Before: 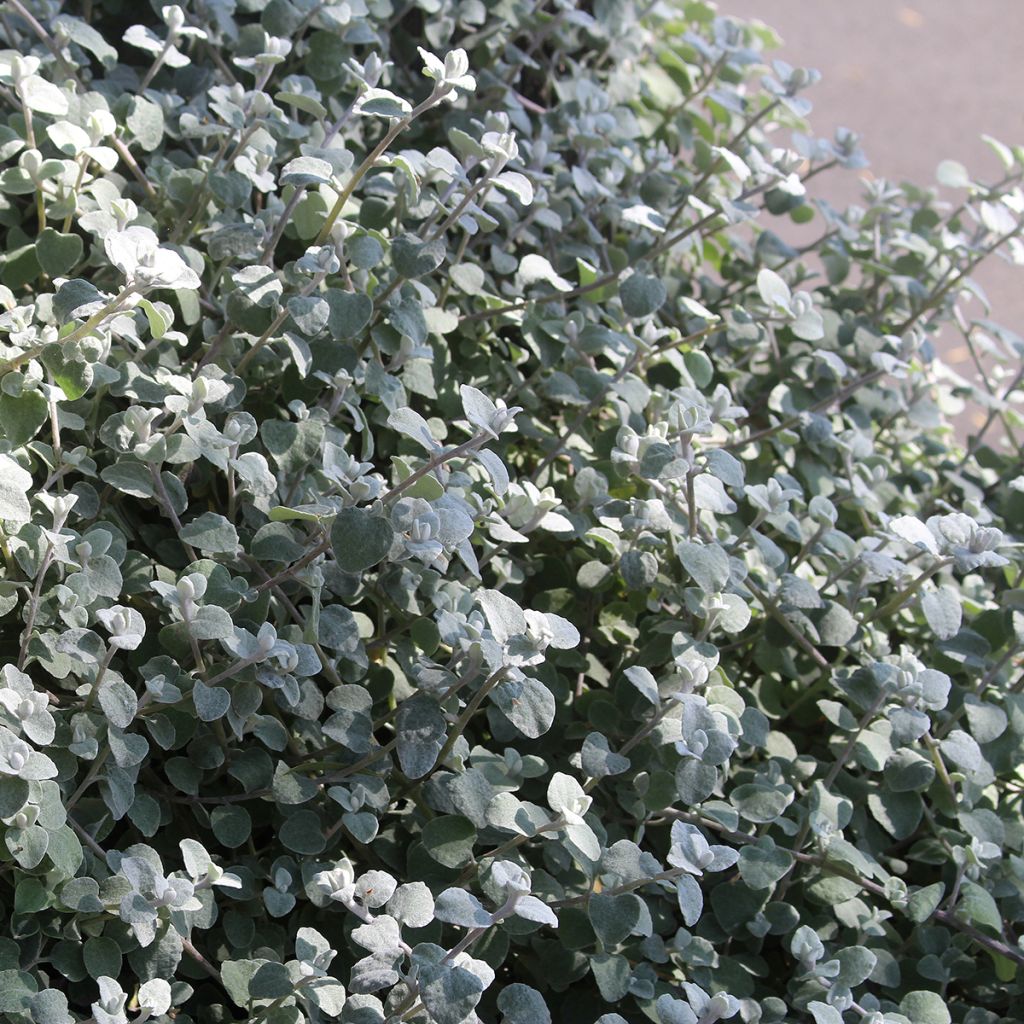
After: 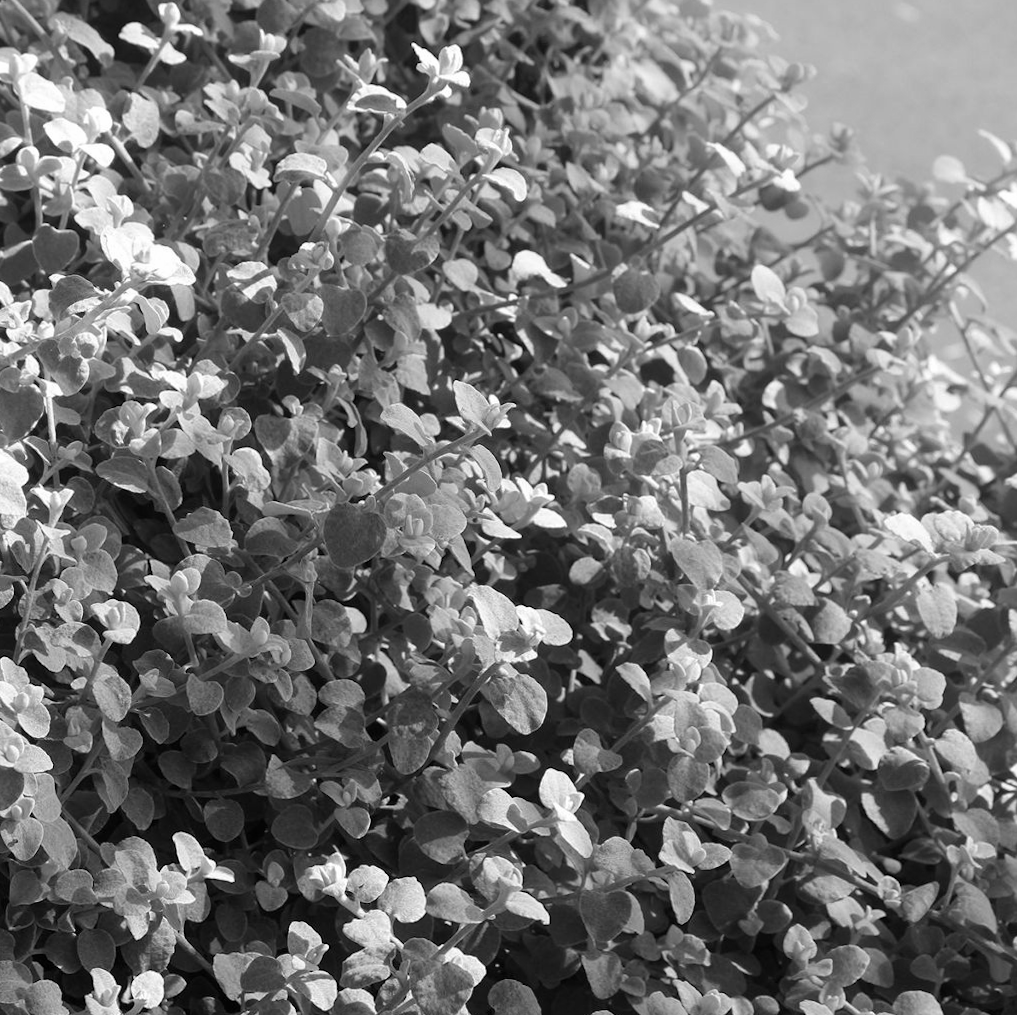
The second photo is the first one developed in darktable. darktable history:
monochrome: on, module defaults
rotate and perspective: rotation 0.192°, lens shift (horizontal) -0.015, crop left 0.005, crop right 0.996, crop top 0.006, crop bottom 0.99
color correction: highlights a* 2.72, highlights b* 22.8
